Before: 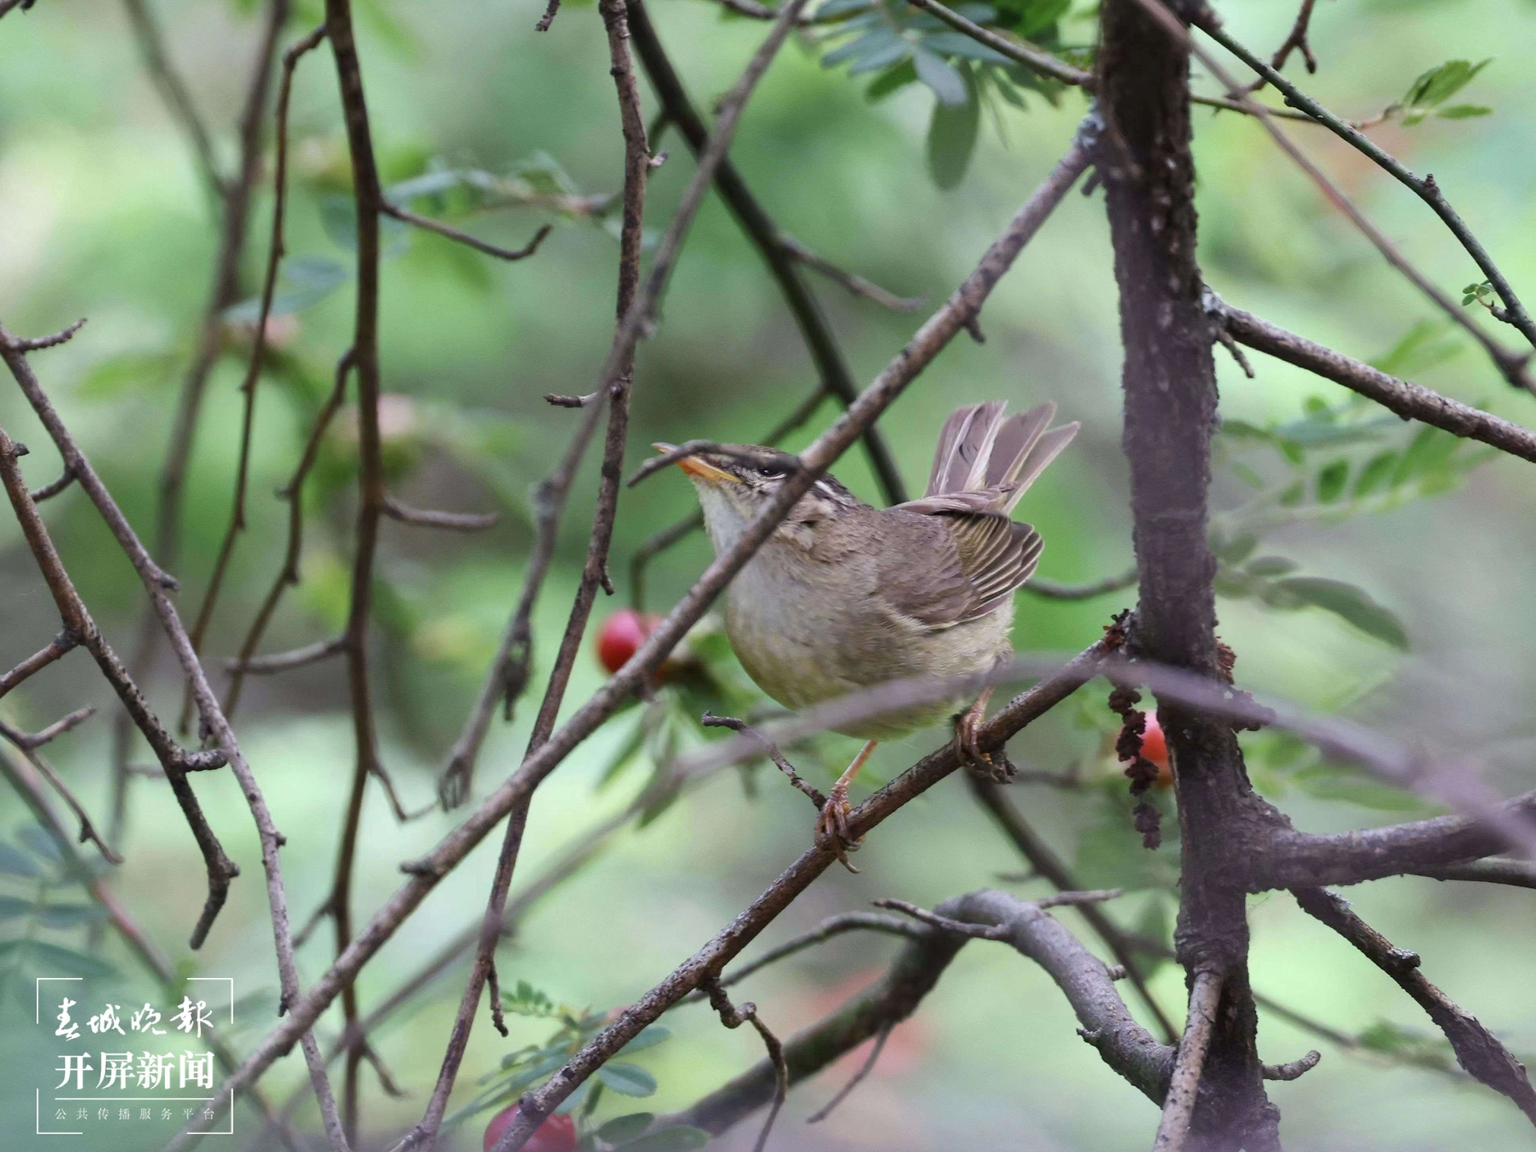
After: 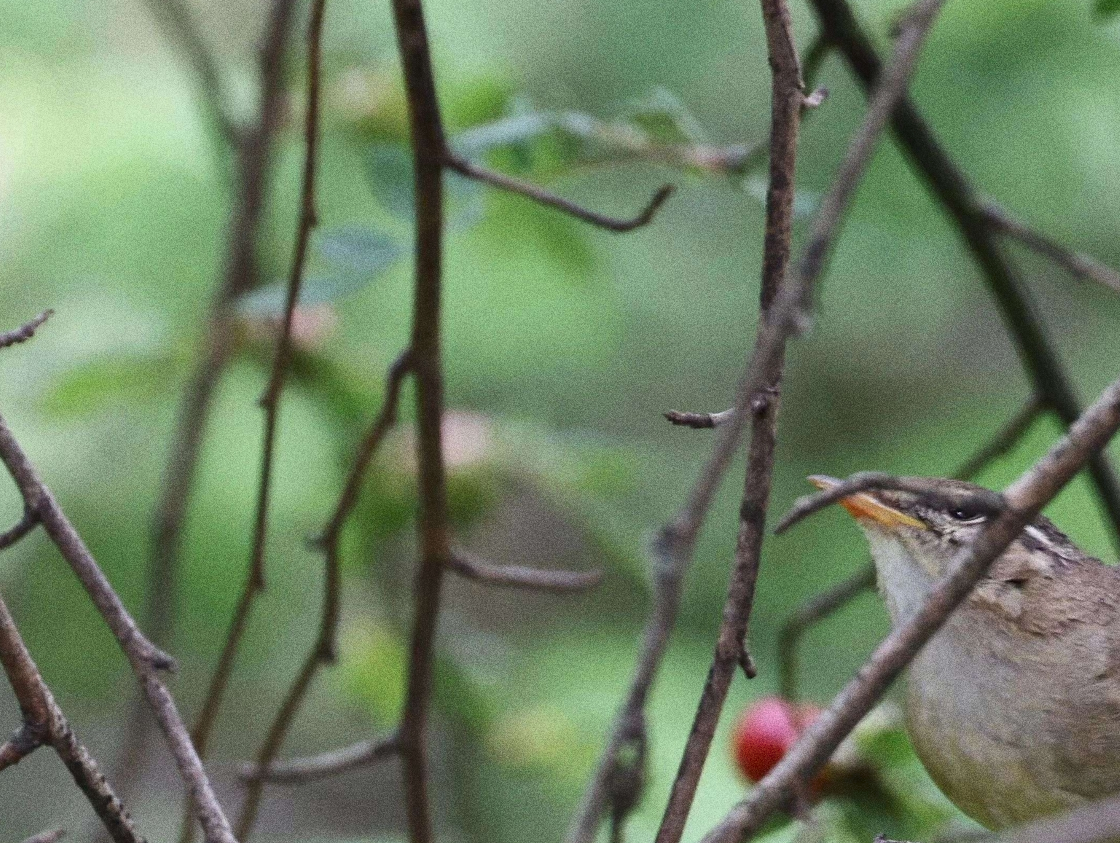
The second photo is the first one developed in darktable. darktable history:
grain: coarseness 0.09 ISO, strength 40%
crop and rotate: left 3.047%, top 7.509%, right 42.236%, bottom 37.598%
